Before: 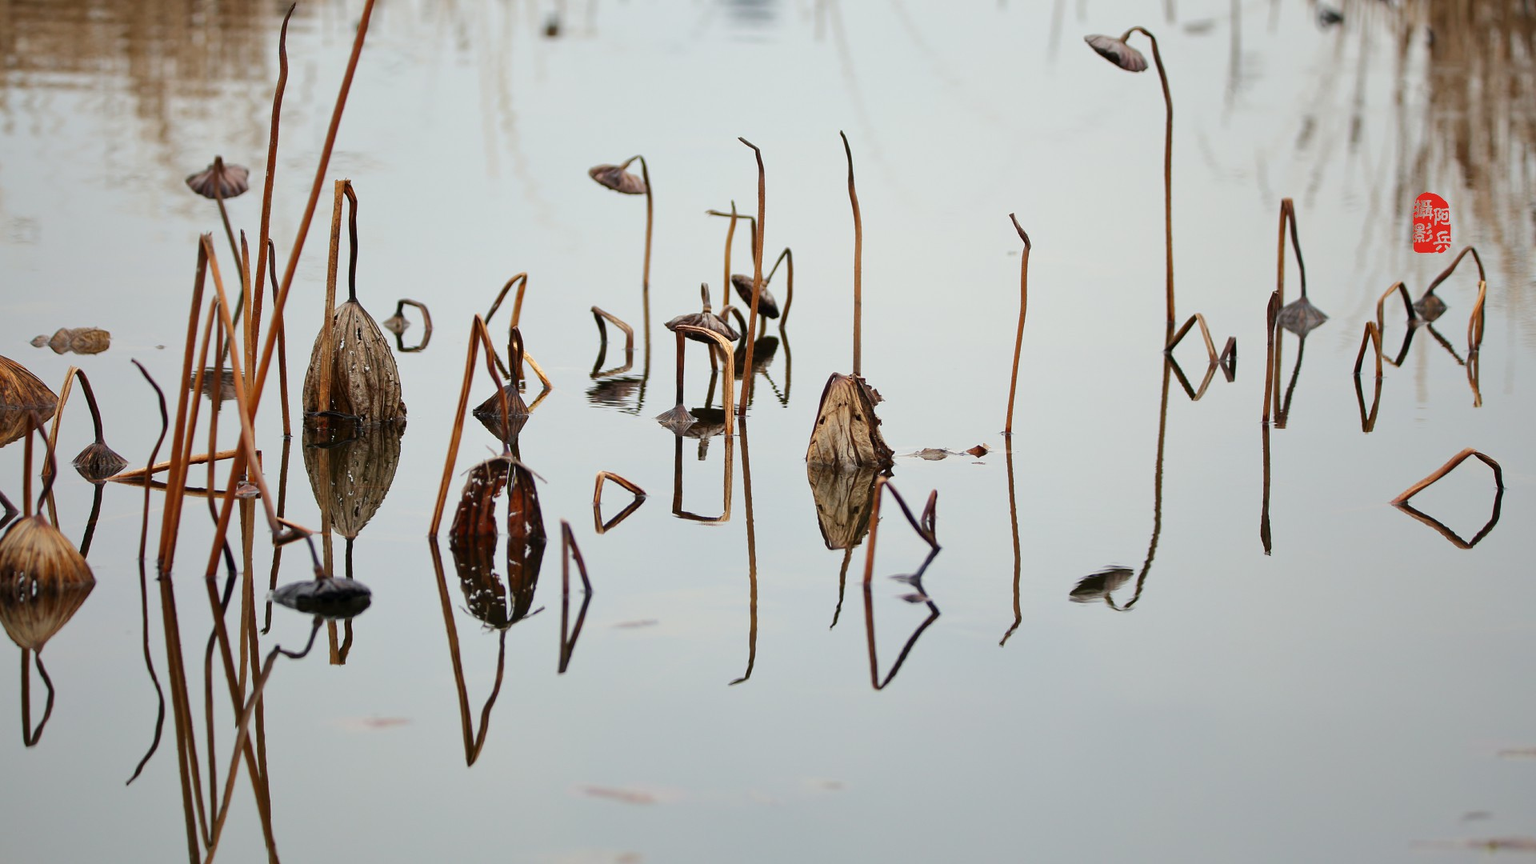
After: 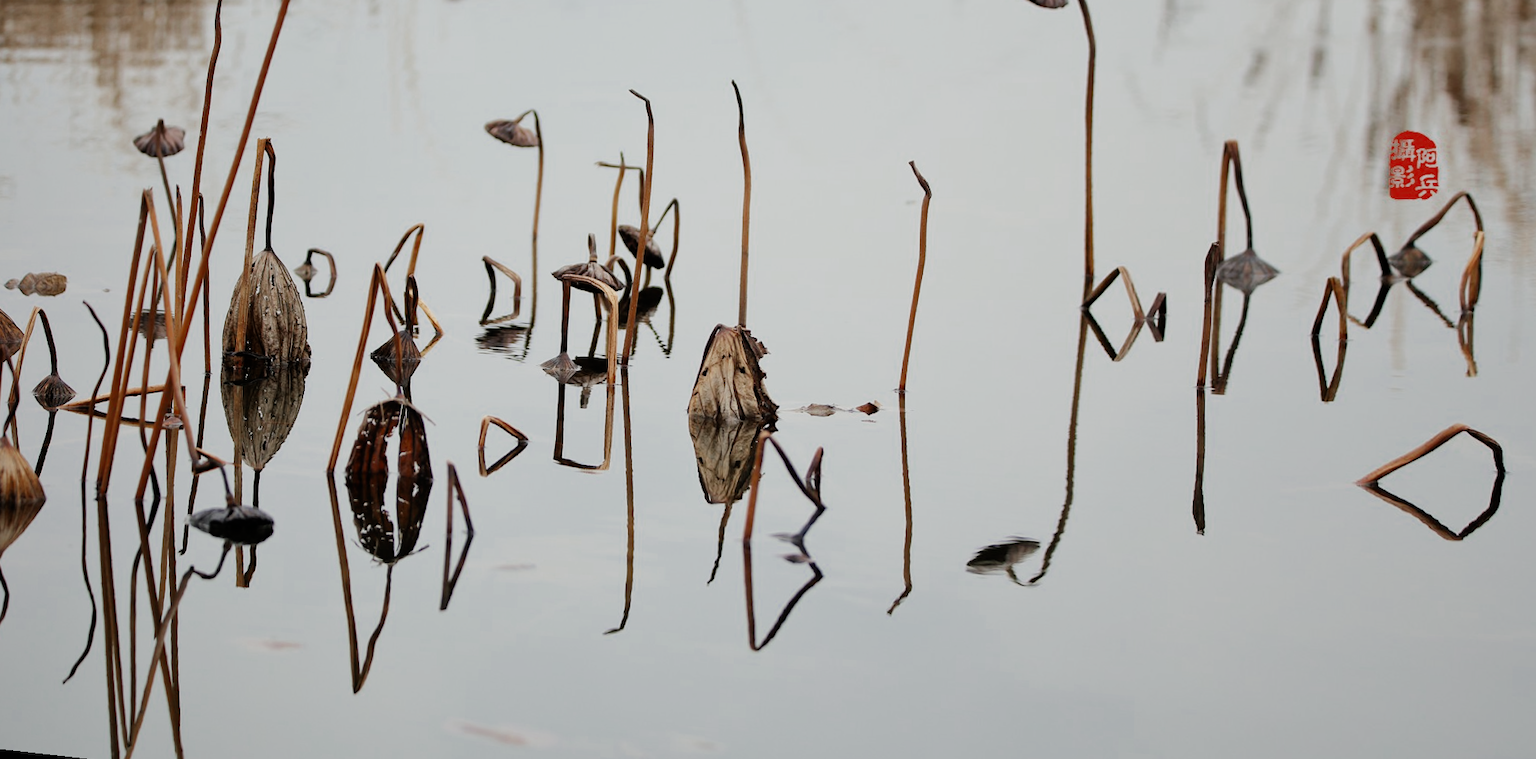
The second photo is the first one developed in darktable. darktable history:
white balance: emerald 1
rotate and perspective: rotation 1.69°, lens shift (vertical) -0.023, lens shift (horizontal) -0.291, crop left 0.025, crop right 0.988, crop top 0.092, crop bottom 0.842
color zones: curves: ch0 [(0, 0.5) (0.125, 0.4) (0.25, 0.5) (0.375, 0.4) (0.5, 0.4) (0.625, 0.35) (0.75, 0.35) (0.875, 0.5)]; ch1 [(0, 0.35) (0.125, 0.45) (0.25, 0.35) (0.375, 0.35) (0.5, 0.35) (0.625, 0.35) (0.75, 0.45) (0.875, 0.35)]; ch2 [(0, 0.6) (0.125, 0.5) (0.25, 0.5) (0.375, 0.6) (0.5, 0.6) (0.625, 0.5) (0.75, 0.5) (0.875, 0.5)]
filmic rgb: black relative exposure -7.65 EV, white relative exposure 4.56 EV, hardness 3.61
levels: levels [0, 0.474, 0.947]
